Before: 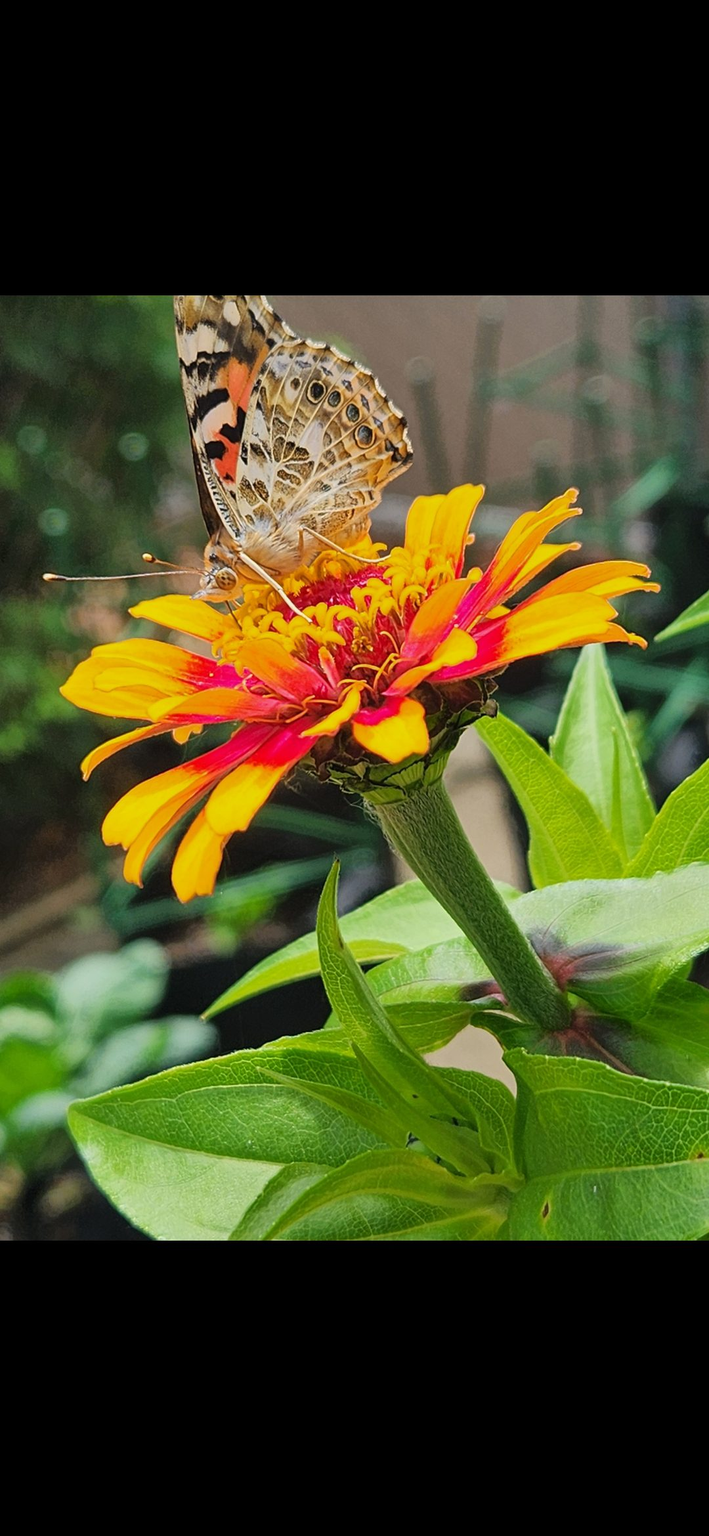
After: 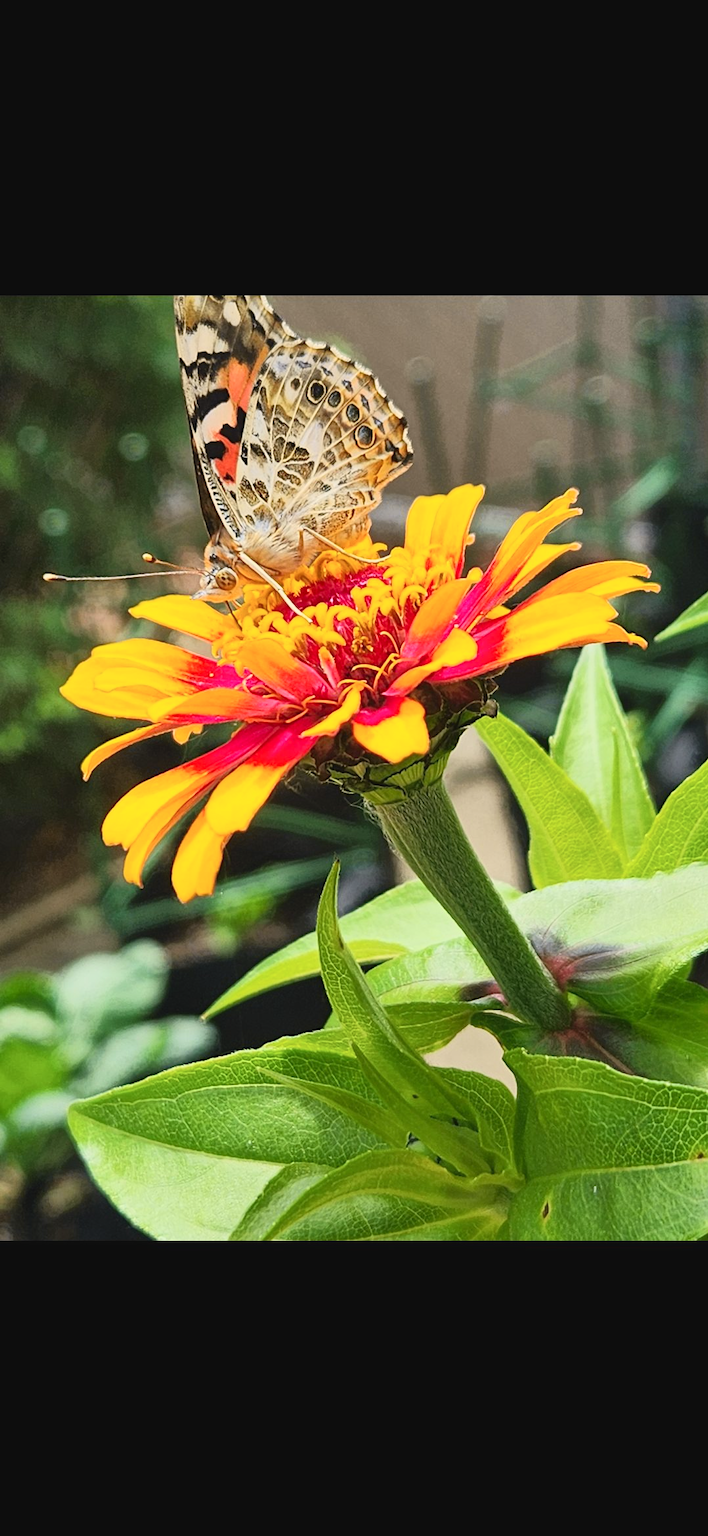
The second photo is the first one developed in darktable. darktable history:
tone curve: curves: ch0 [(0, 0.038) (0.193, 0.212) (0.461, 0.502) (0.629, 0.731) (0.838, 0.916) (1, 0.967)]; ch1 [(0, 0) (0.35, 0.356) (0.45, 0.453) (0.504, 0.503) (0.532, 0.524) (0.558, 0.559) (0.735, 0.762) (1, 1)]; ch2 [(0, 0) (0.281, 0.266) (0.456, 0.469) (0.5, 0.5) (0.533, 0.545) (0.606, 0.607) (0.646, 0.654) (1, 1)], color space Lab, independent channels, preserve colors none
